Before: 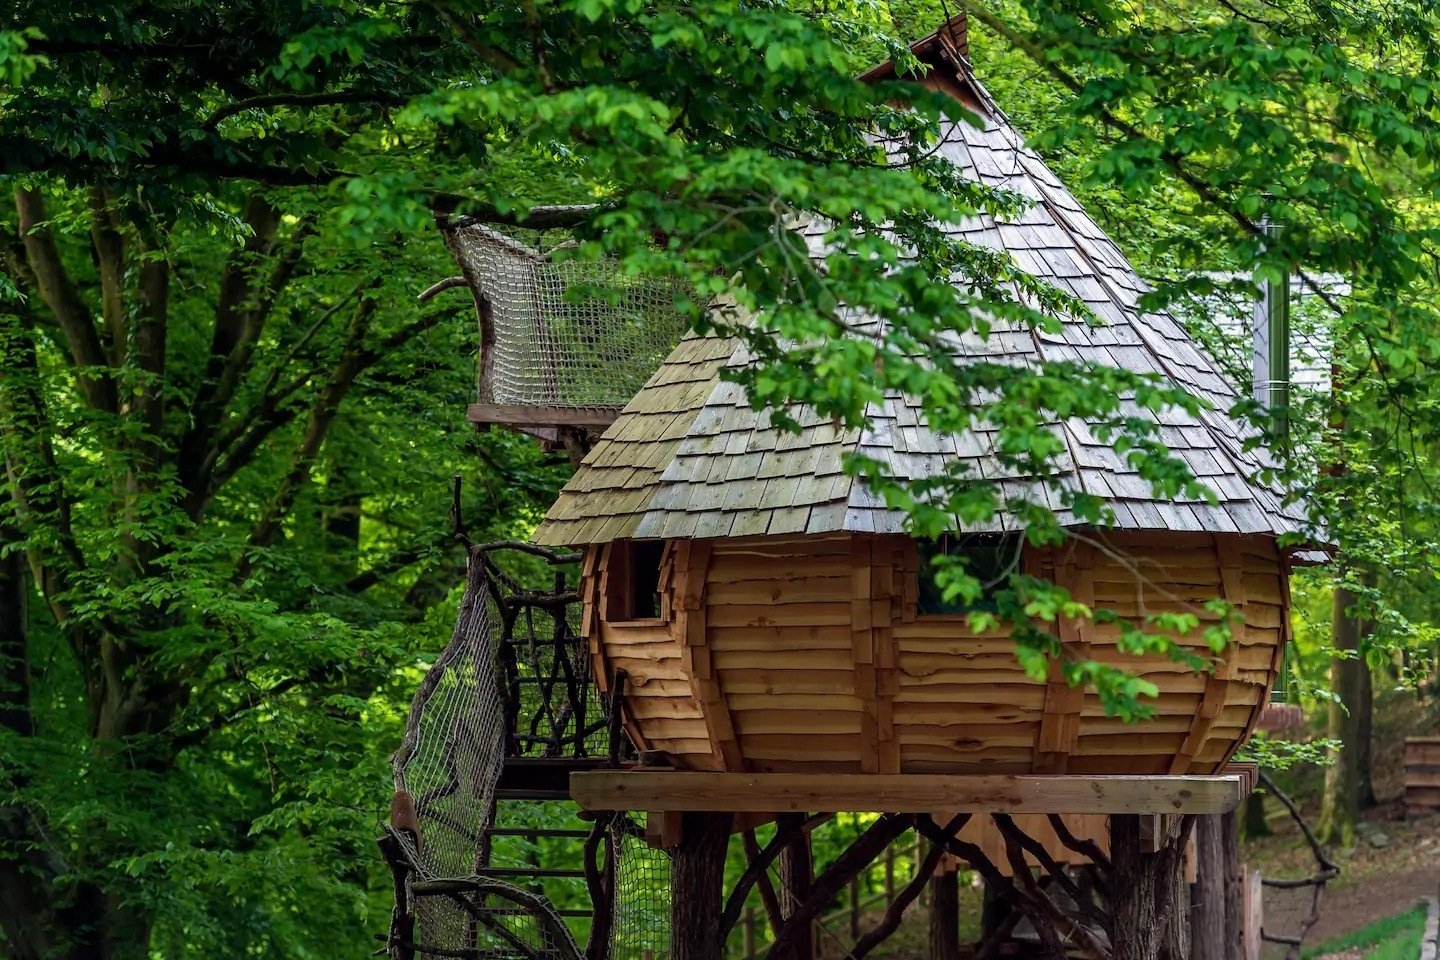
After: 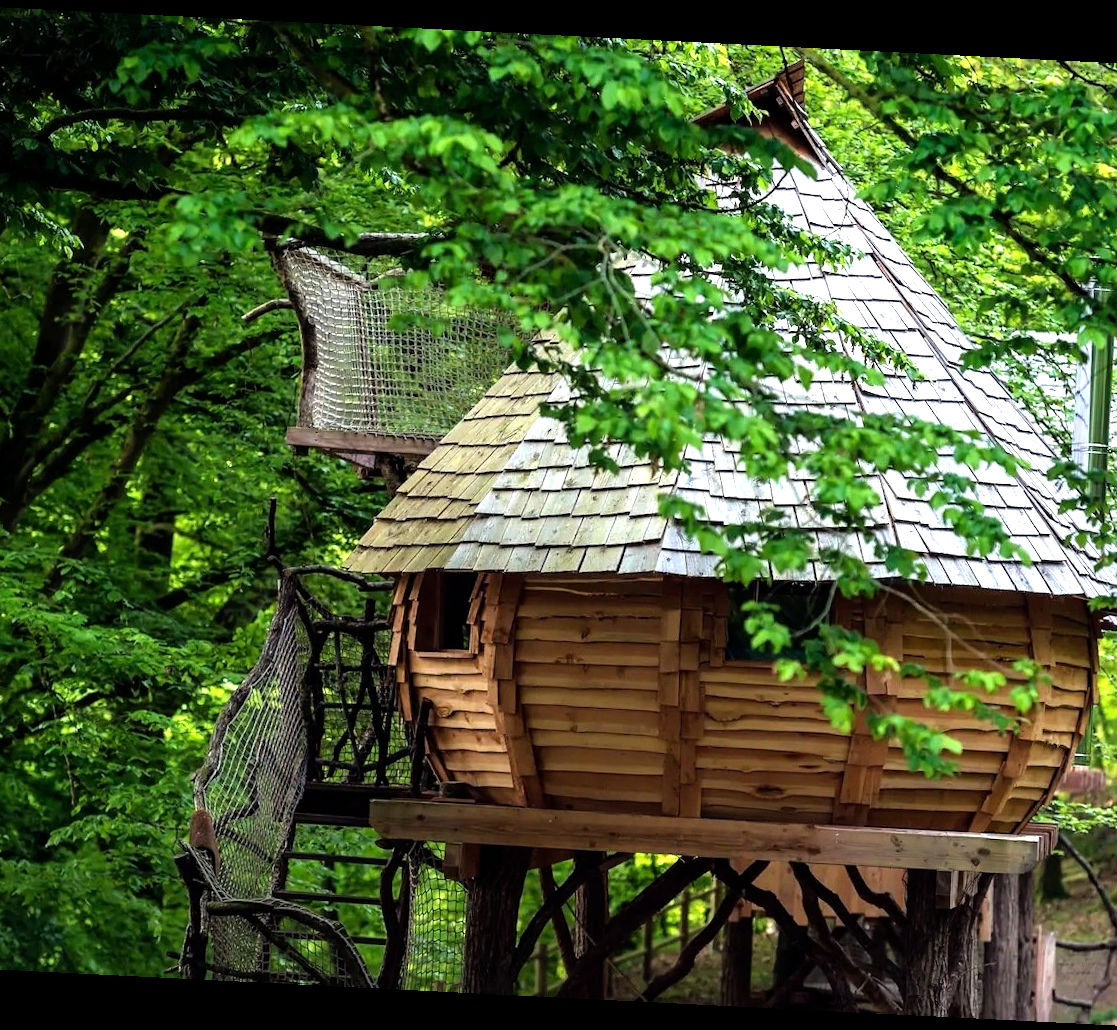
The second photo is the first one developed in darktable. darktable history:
tone equalizer: -8 EV -1.11 EV, -7 EV -0.997 EV, -6 EV -0.898 EV, -5 EV -0.586 EV, -3 EV 0.564 EV, -2 EV 0.847 EV, -1 EV 0.989 EV, +0 EV 1.07 EV
crop and rotate: angle -2.87°, left 14.027%, top 0.019%, right 10.781%, bottom 0.019%
